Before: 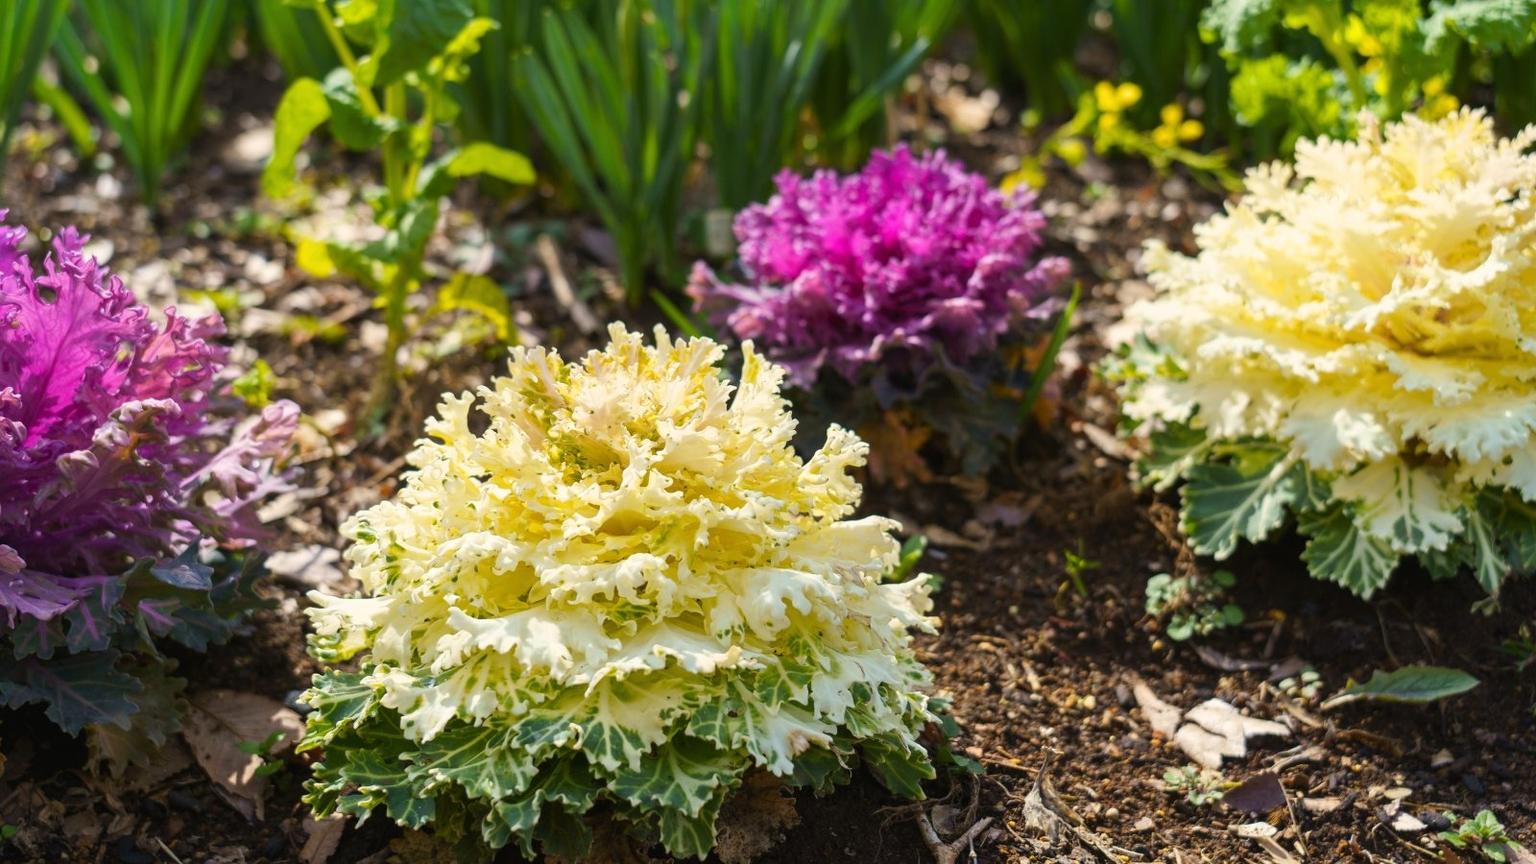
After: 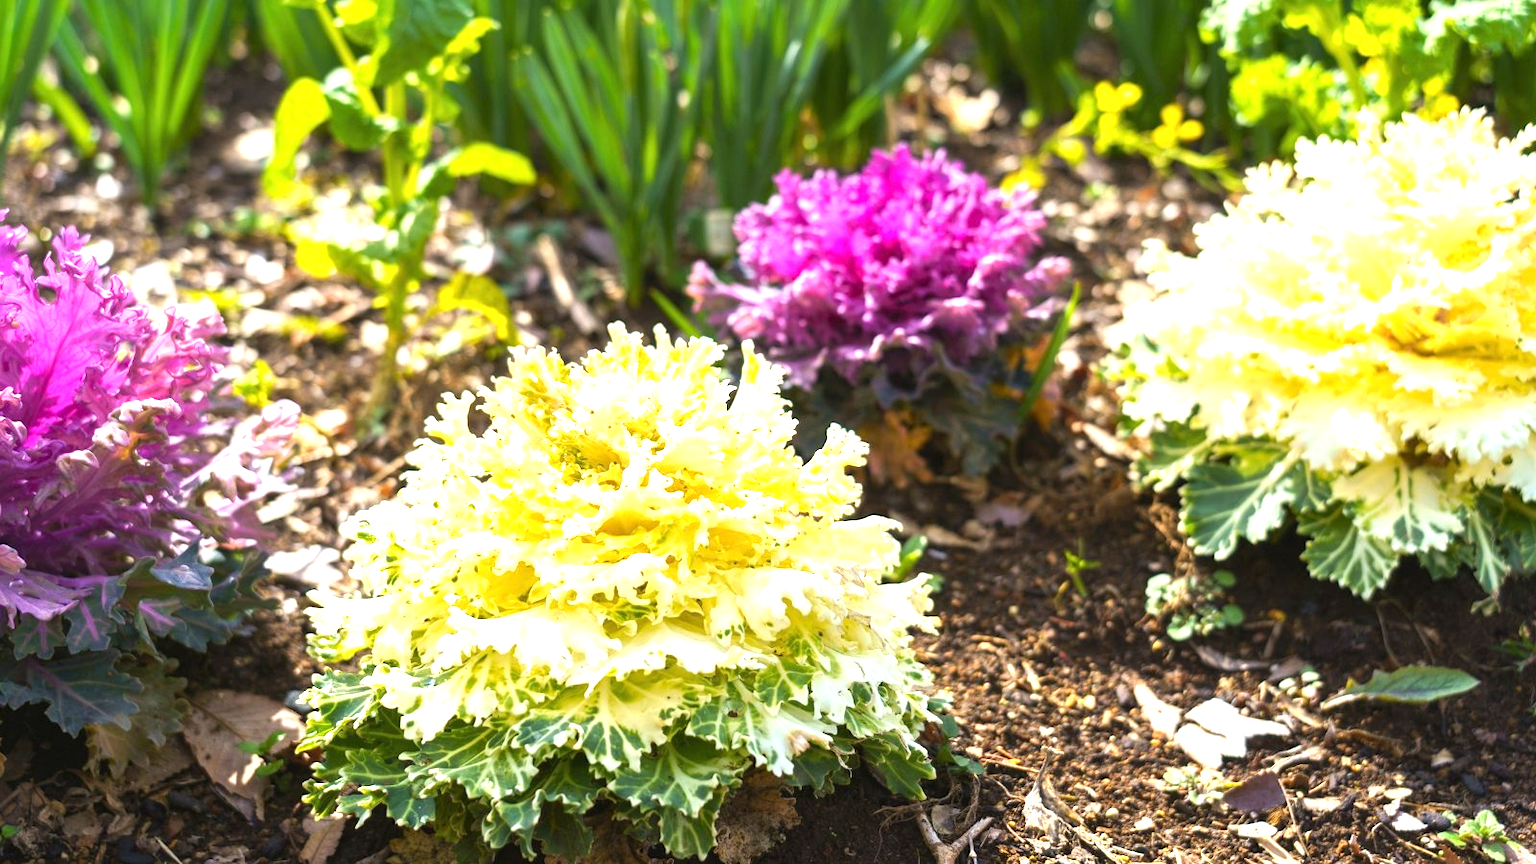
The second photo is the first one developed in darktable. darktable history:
exposure: exposure 1.243 EV, compensate highlight preservation false
local contrast: mode bilateral grid, contrast 14, coarseness 37, detail 105%, midtone range 0.2
